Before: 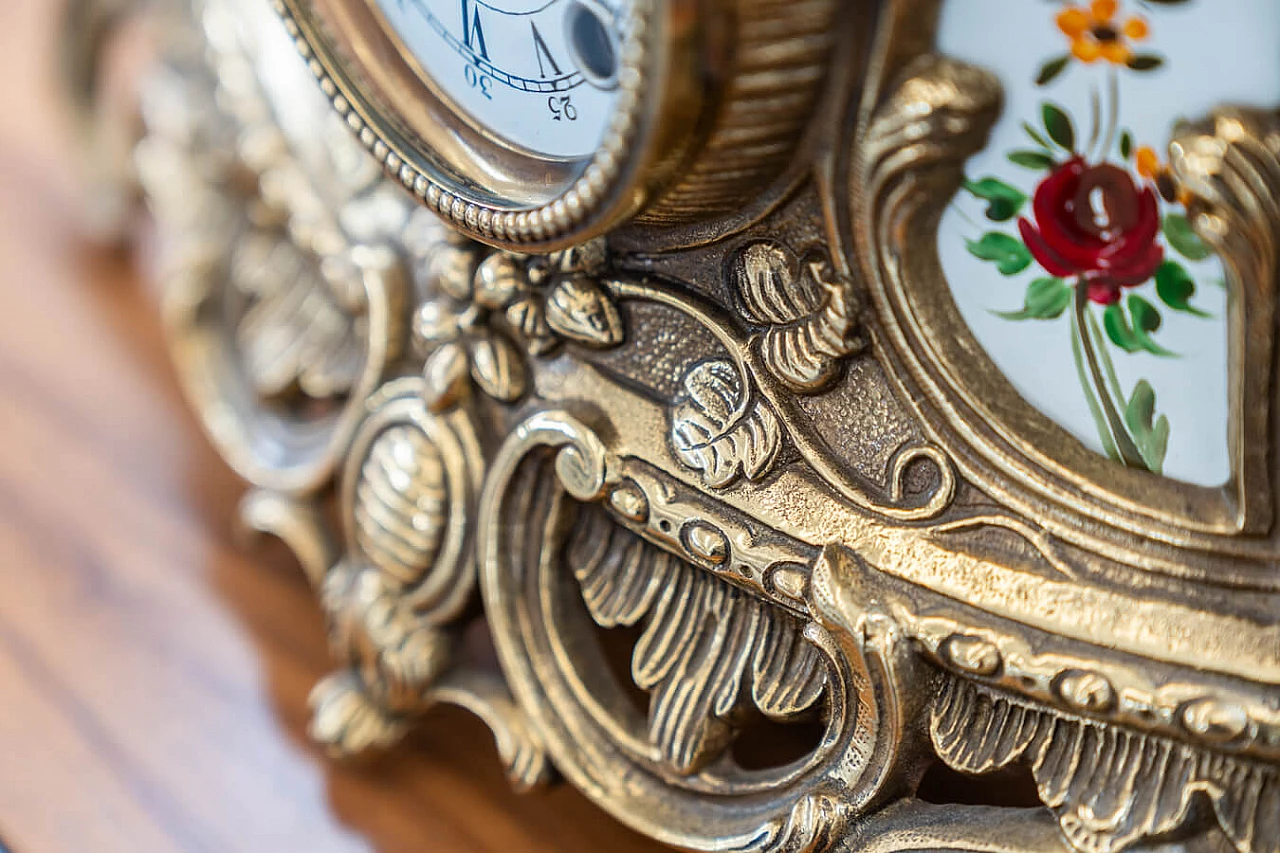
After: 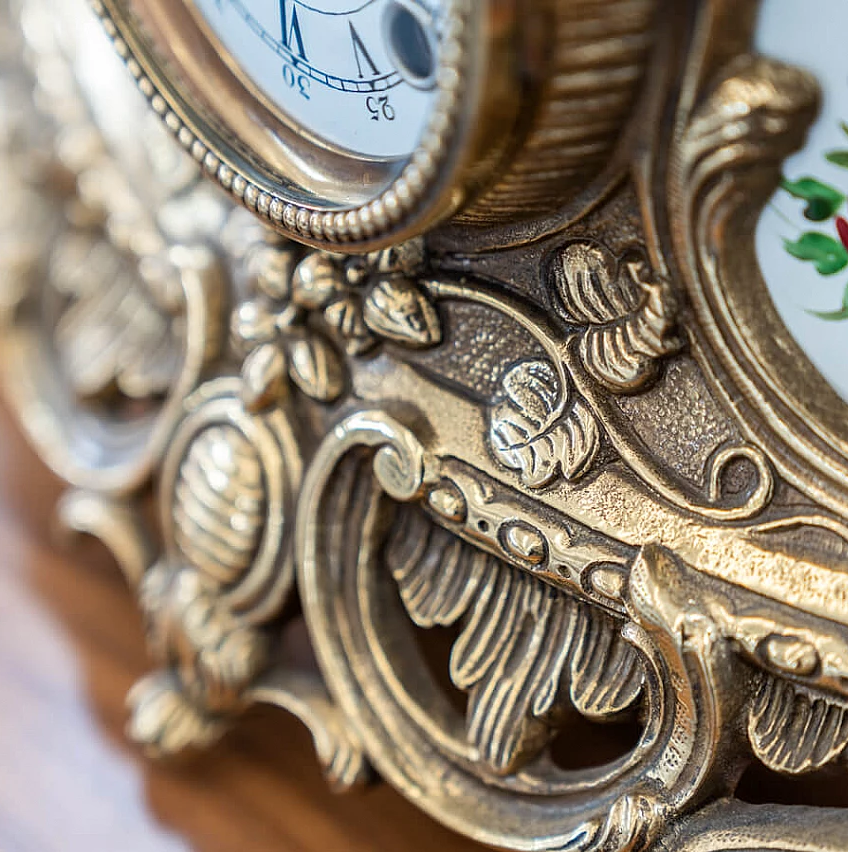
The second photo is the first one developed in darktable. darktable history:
color zones: curves: ch1 [(0, 0.469) (0.01, 0.469) (0.12, 0.446) (0.248, 0.469) (0.5, 0.5) (0.748, 0.5) (0.99, 0.469) (1, 0.469)]
exposure: black level correction 0.001, exposure 0.016 EV, compensate highlight preservation false
crop and rotate: left 14.289%, right 19.417%
